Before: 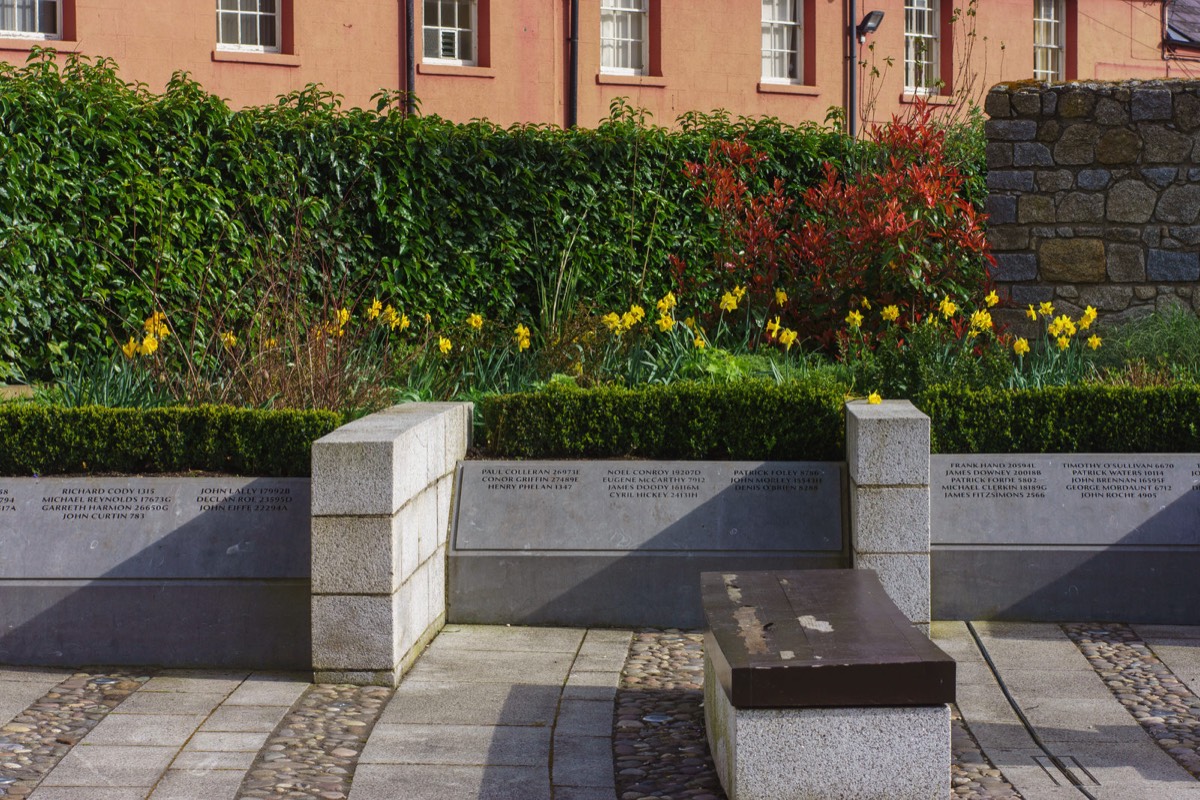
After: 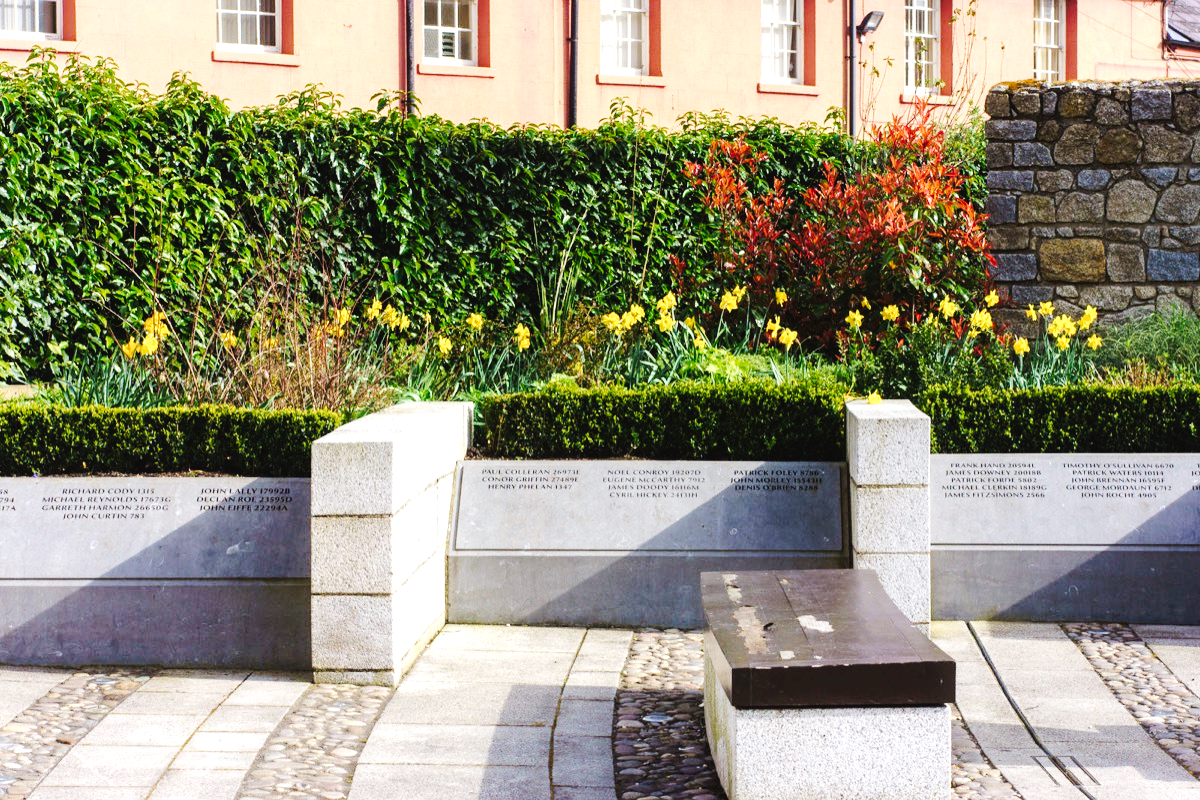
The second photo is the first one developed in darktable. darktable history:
tone curve: curves: ch0 [(0, 0.023) (0.103, 0.087) (0.277, 0.28) (0.438, 0.547) (0.546, 0.678) (0.735, 0.843) (0.994, 1)]; ch1 [(0, 0) (0.371, 0.261) (0.465, 0.42) (0.488, 0.477) (0.512, 0.513) (0.542, 0.581) (0.574, 0.647) (0.636, 0.747) (1, 1)]; ch2 [(0, 0) (0.369, 0.388) (0.449, 0.431) (0.478, 0.471) (0.516, 0.517) (0.575, 0.642) (0.649, 0.726) (1, 1)], preserve colors none
tone equalizer: -8 EV -1.06 EV, -7 EV -1.04 EV, -6 EV -0.904 EV, -5 EV -0.607 EV, -3 EV 0.551 EV, -2 EV 0.857 EV, -1 EV 0.995 EV, +0 EV 1.08 EV, mask exposure compensation -0.485 EV
